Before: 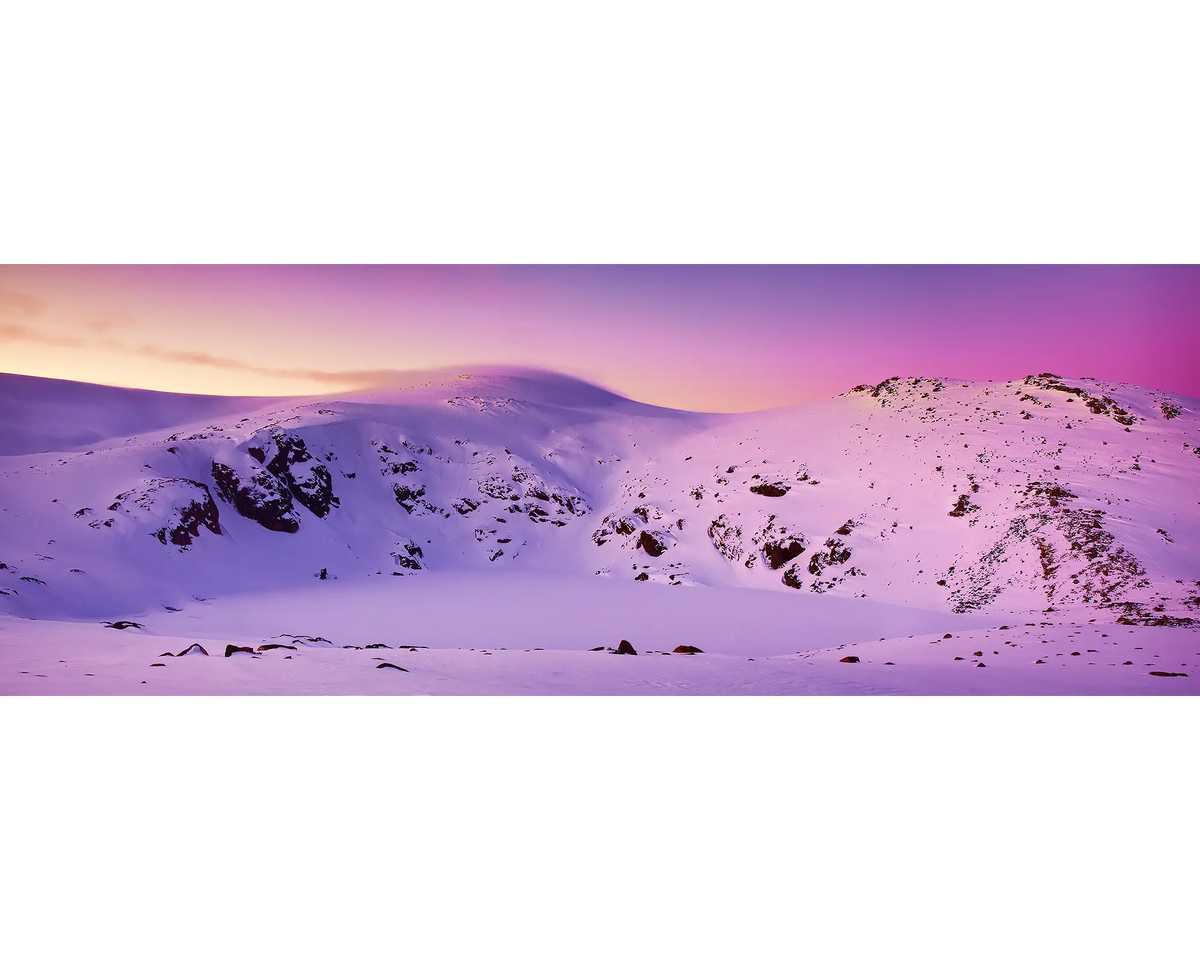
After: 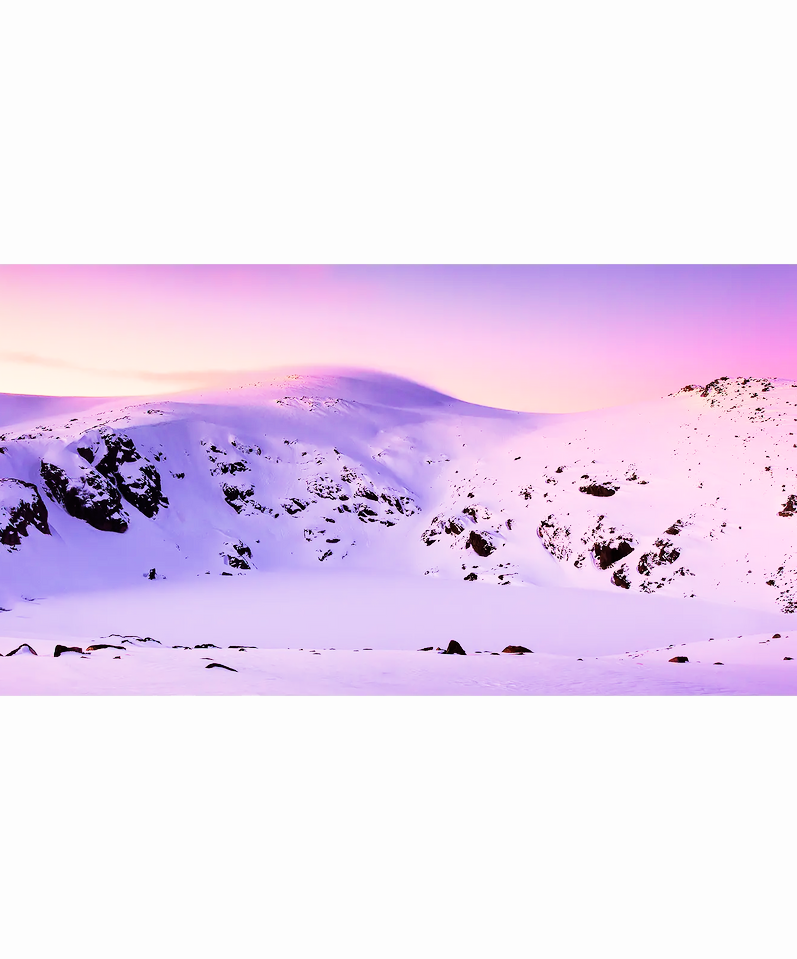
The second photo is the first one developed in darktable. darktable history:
filmic rgb: black relative exposure -5.01 EV, white relative exposure 3.97 EV, hardness 2.9, contrast 1.397, highlights saturation mix -19.02%
exposure: black level correction -0.002, exposure 1.108 EV, compensate highlight preservation false
crop and rotate: left 14.303%, right 19.262%
